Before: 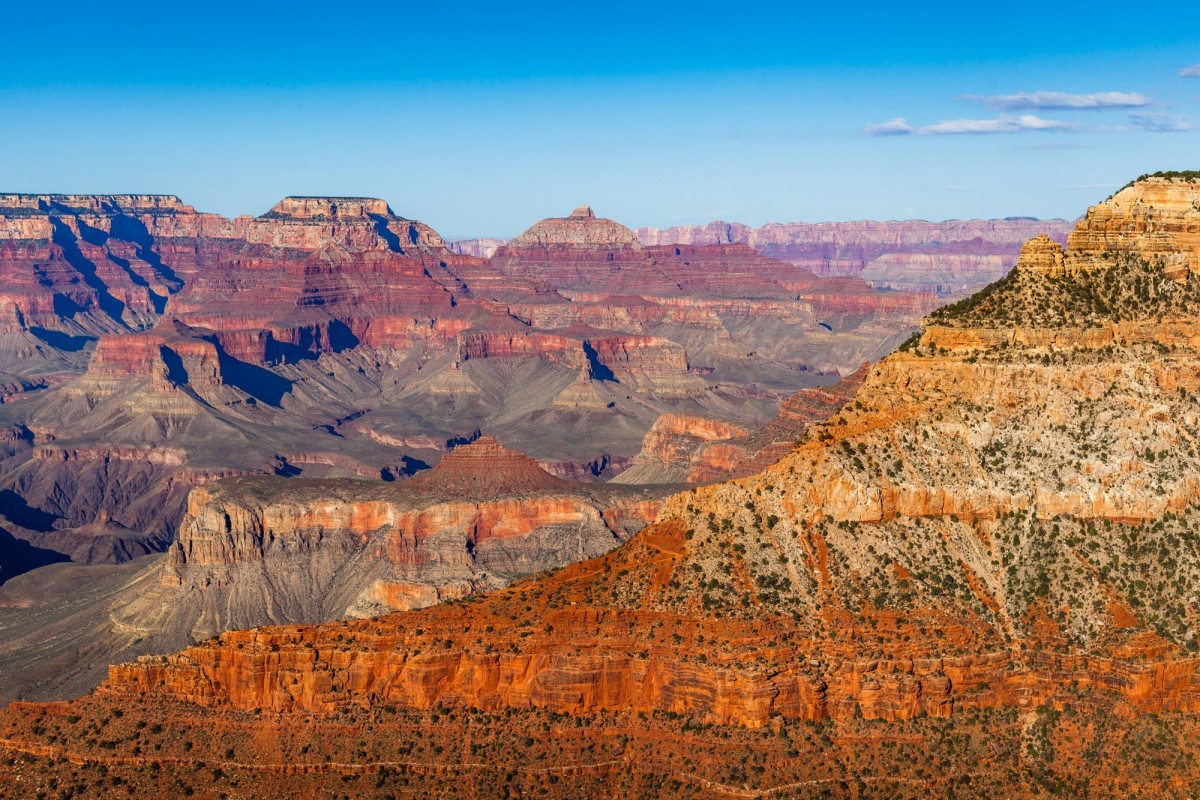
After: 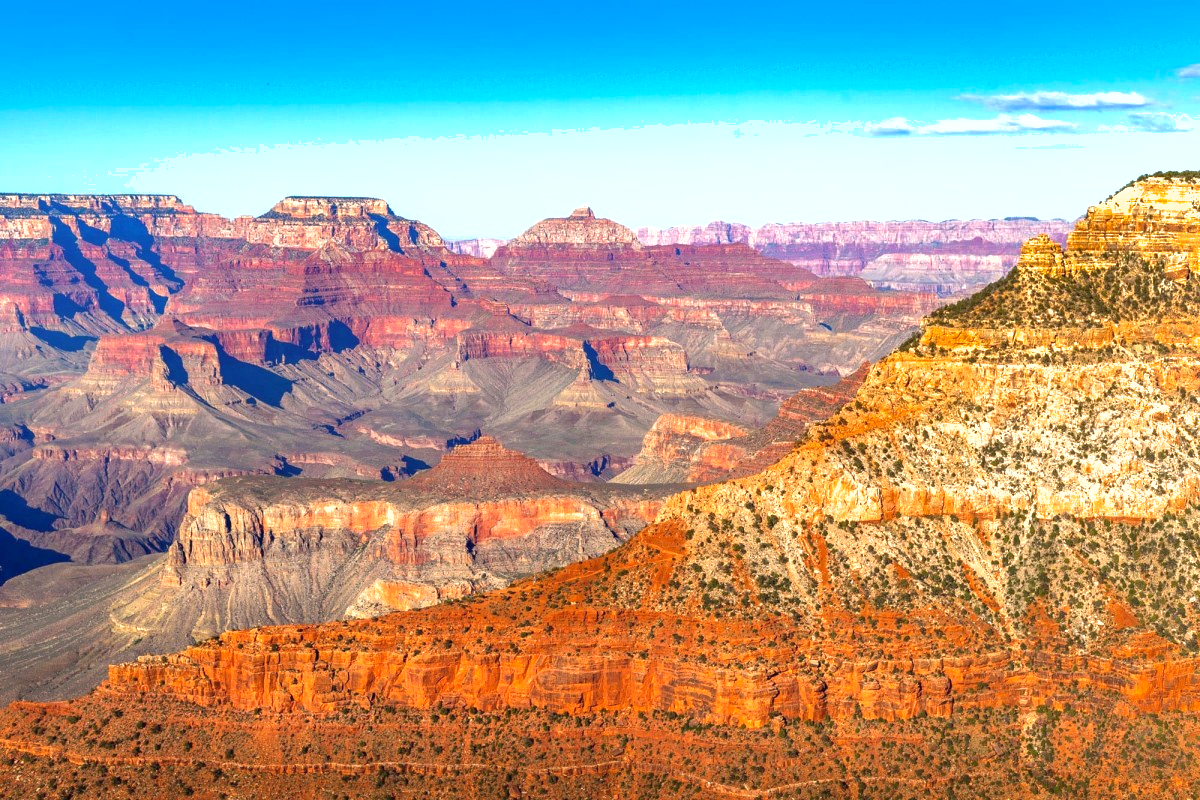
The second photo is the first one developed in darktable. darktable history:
shadows and highlights: on, module defaults
exposure: black level correction 0, exposure 0.95 EV, compensate exposure bias true, compensate highlight preservation false
